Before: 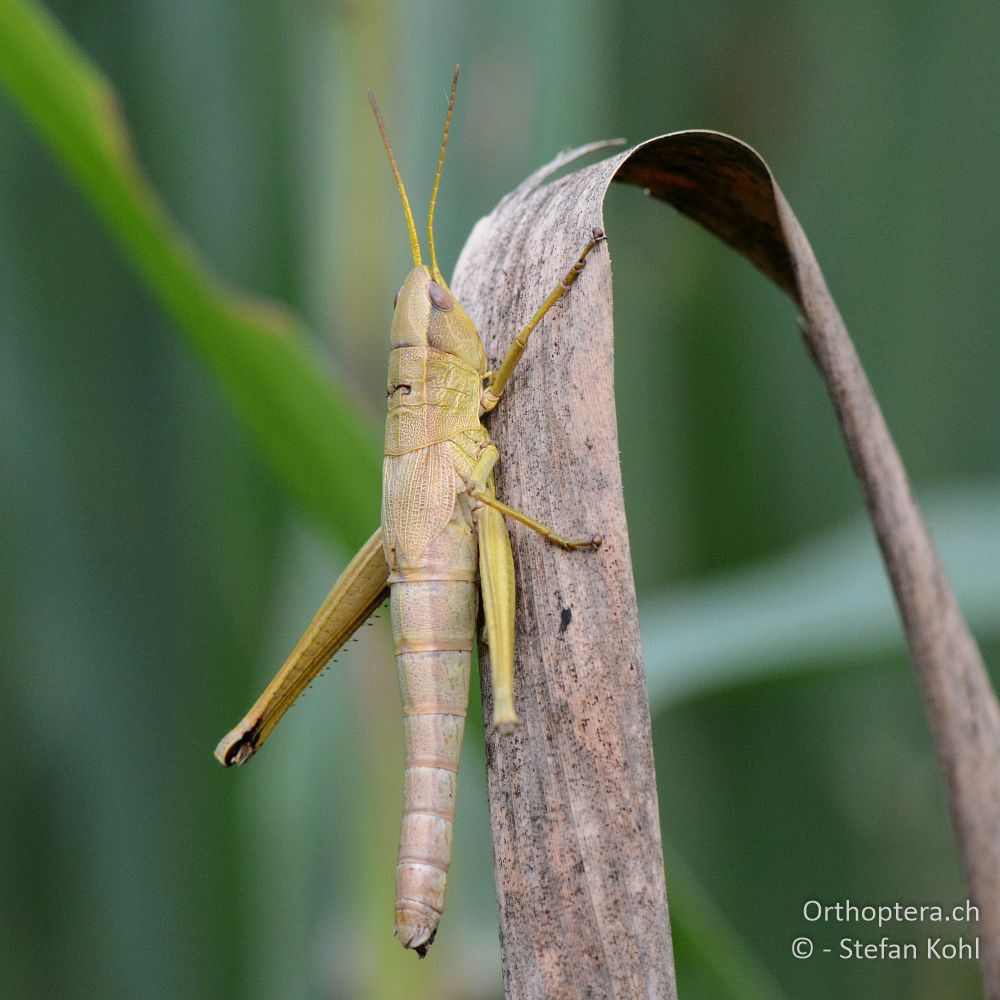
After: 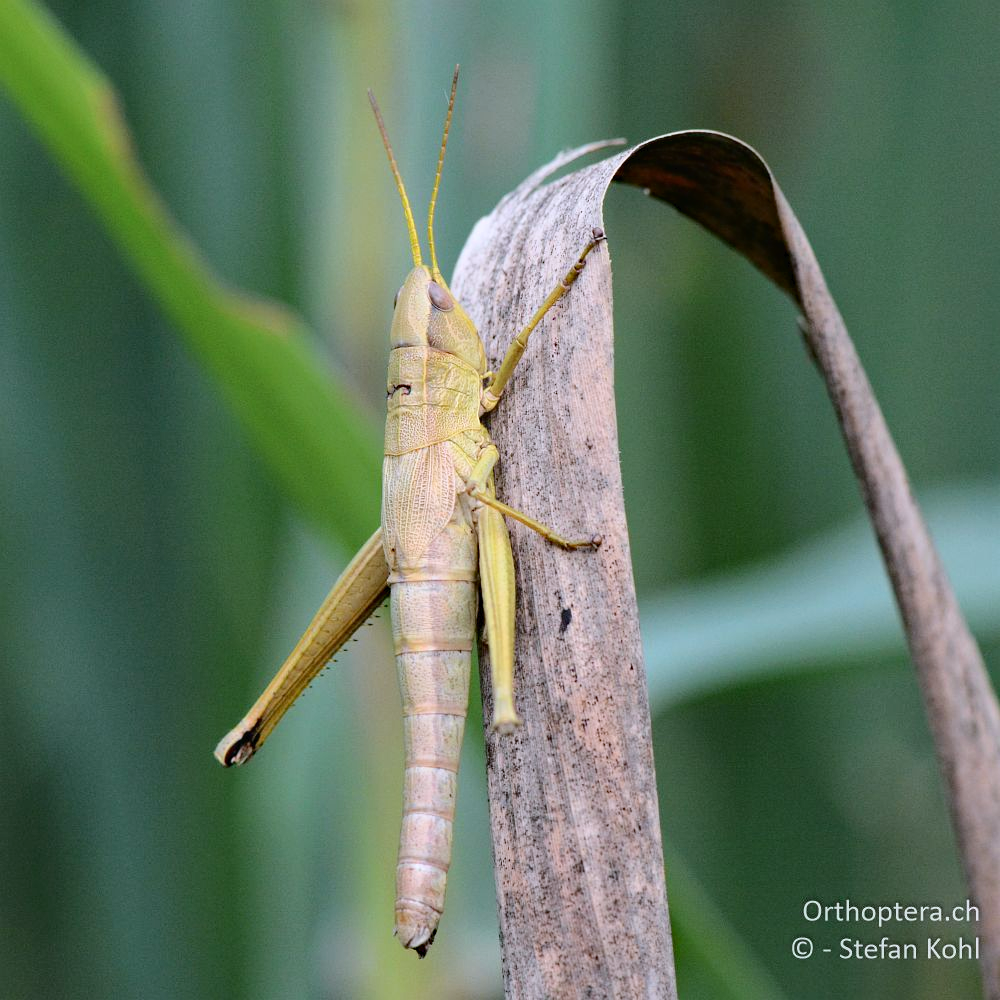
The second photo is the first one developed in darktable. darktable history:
haze removal: adaptive false
color calibration: illuminant as shot in camera, x 0.358, y 0.373, temperature 4628.91 K, saturation algorithm version 1 (2020)
tone curve: curves: ch0 [(0, 0) (0.003, 0.019) (0.011, 0.019) (0.025, 0.026) (0.044, 0.043) (0.069, 0.066) (0.1, 0.095) (0.136, 0.133) (0.177, 0.181) (0.224, 0.233) (0.277, 0.302) (0.335, 0.375) (0.399, 0.452) (0.468, 0.532) (0.543, 0.609) (0.623, 0.695) (0.709, 0.775) (0.801, 0.865) (0.898, 0.932) (1, 1)], color space Lab, independent channels, preserve colors none
